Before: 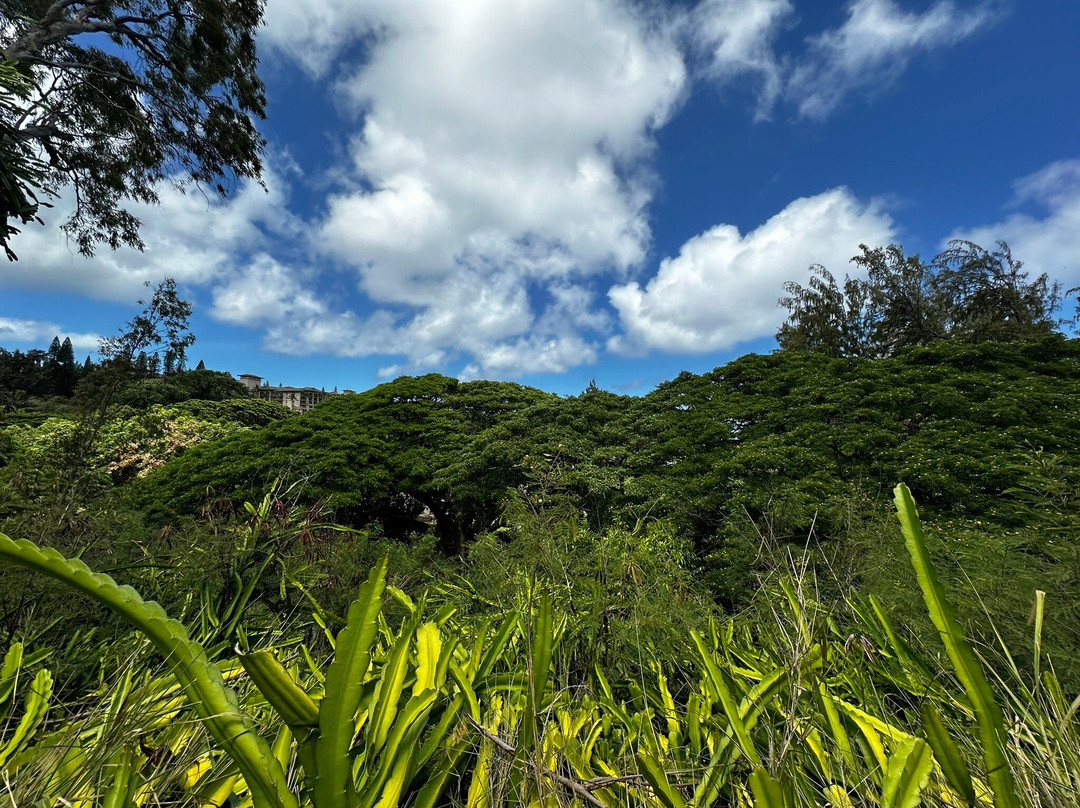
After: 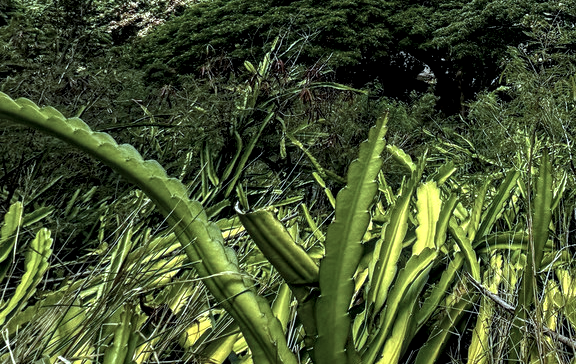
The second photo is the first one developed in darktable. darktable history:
color balance rgb: linear chroma grading › global chroma 10%, global vibrance 10%, contrast 15%, saturation formula JzAzBz (2021)
color correction: highlights a* -12.64, highlights b* -18.1, saturation 0.7
crop and rotate: top 54.778%, right 46.61%, bottom 0.159%
local contrast: highlights 59%, detail 145%
